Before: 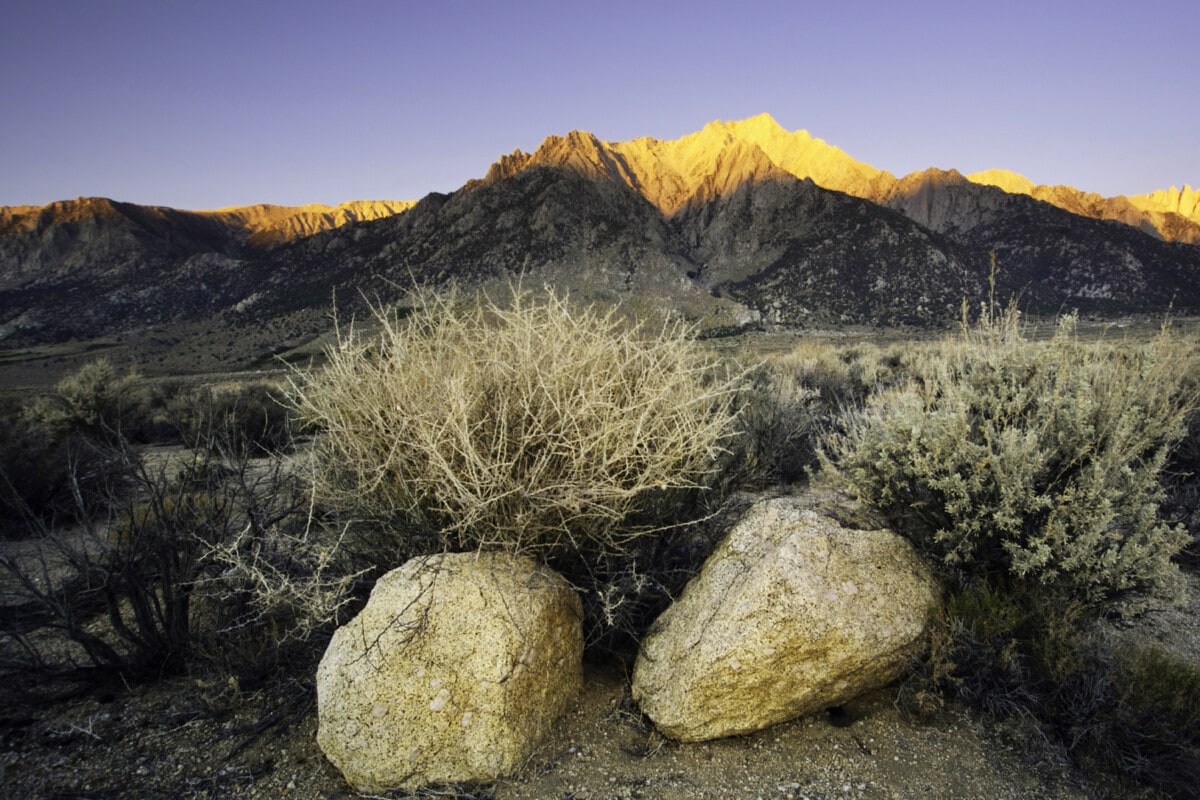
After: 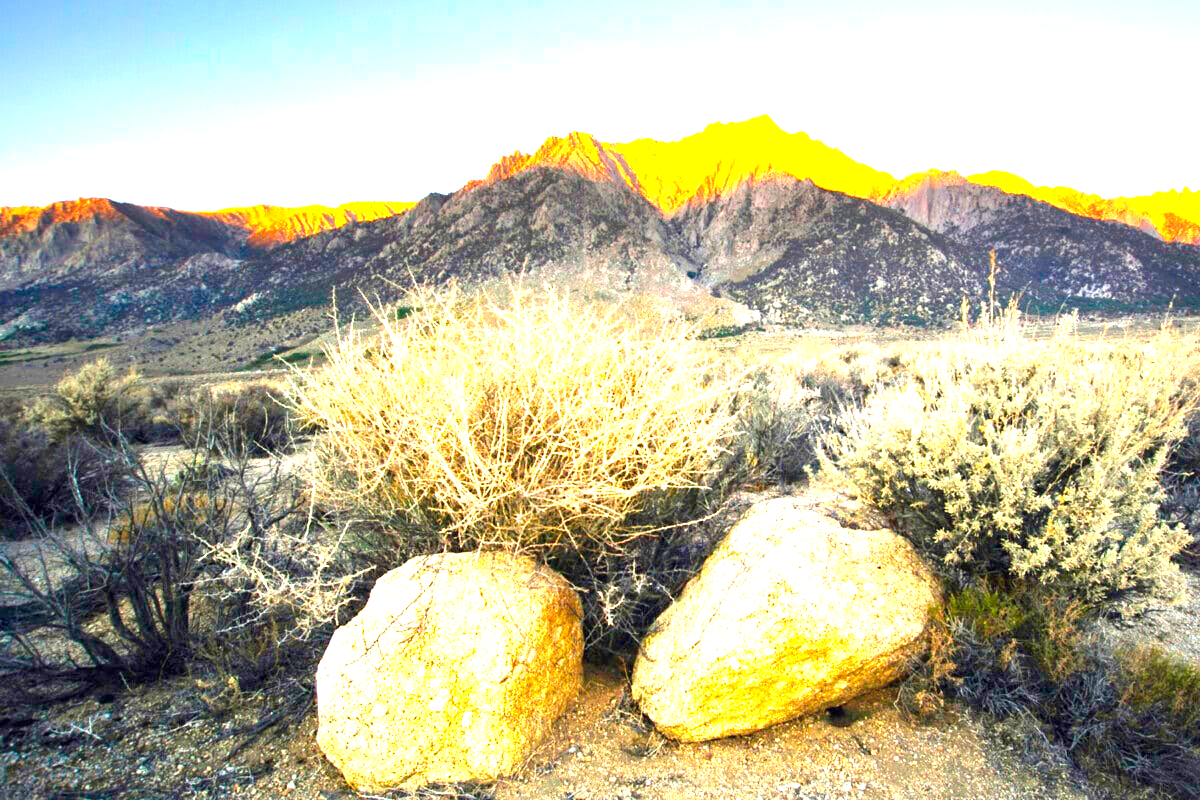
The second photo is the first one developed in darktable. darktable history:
color balance rgb: perceptual saturation grading › global saturation 20%, global vibrance 20%
exposure: black level correction 0, exposure 1.975 EV, compensate exposure bias true, compensate highlight preservation false
white balance: emerald 1
